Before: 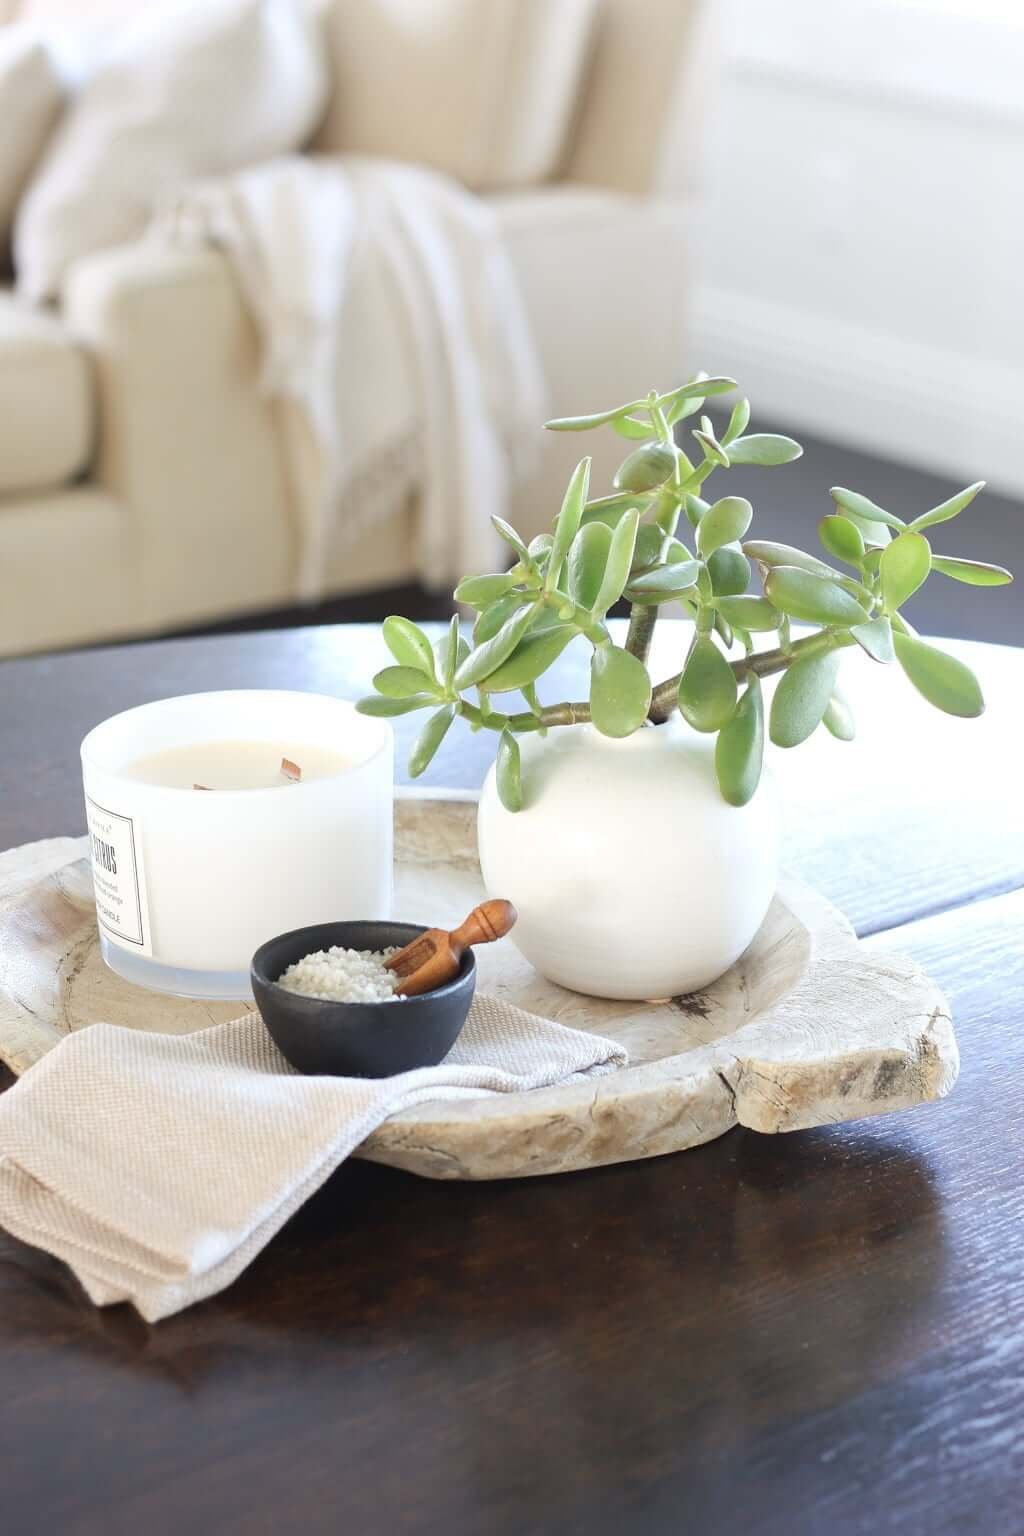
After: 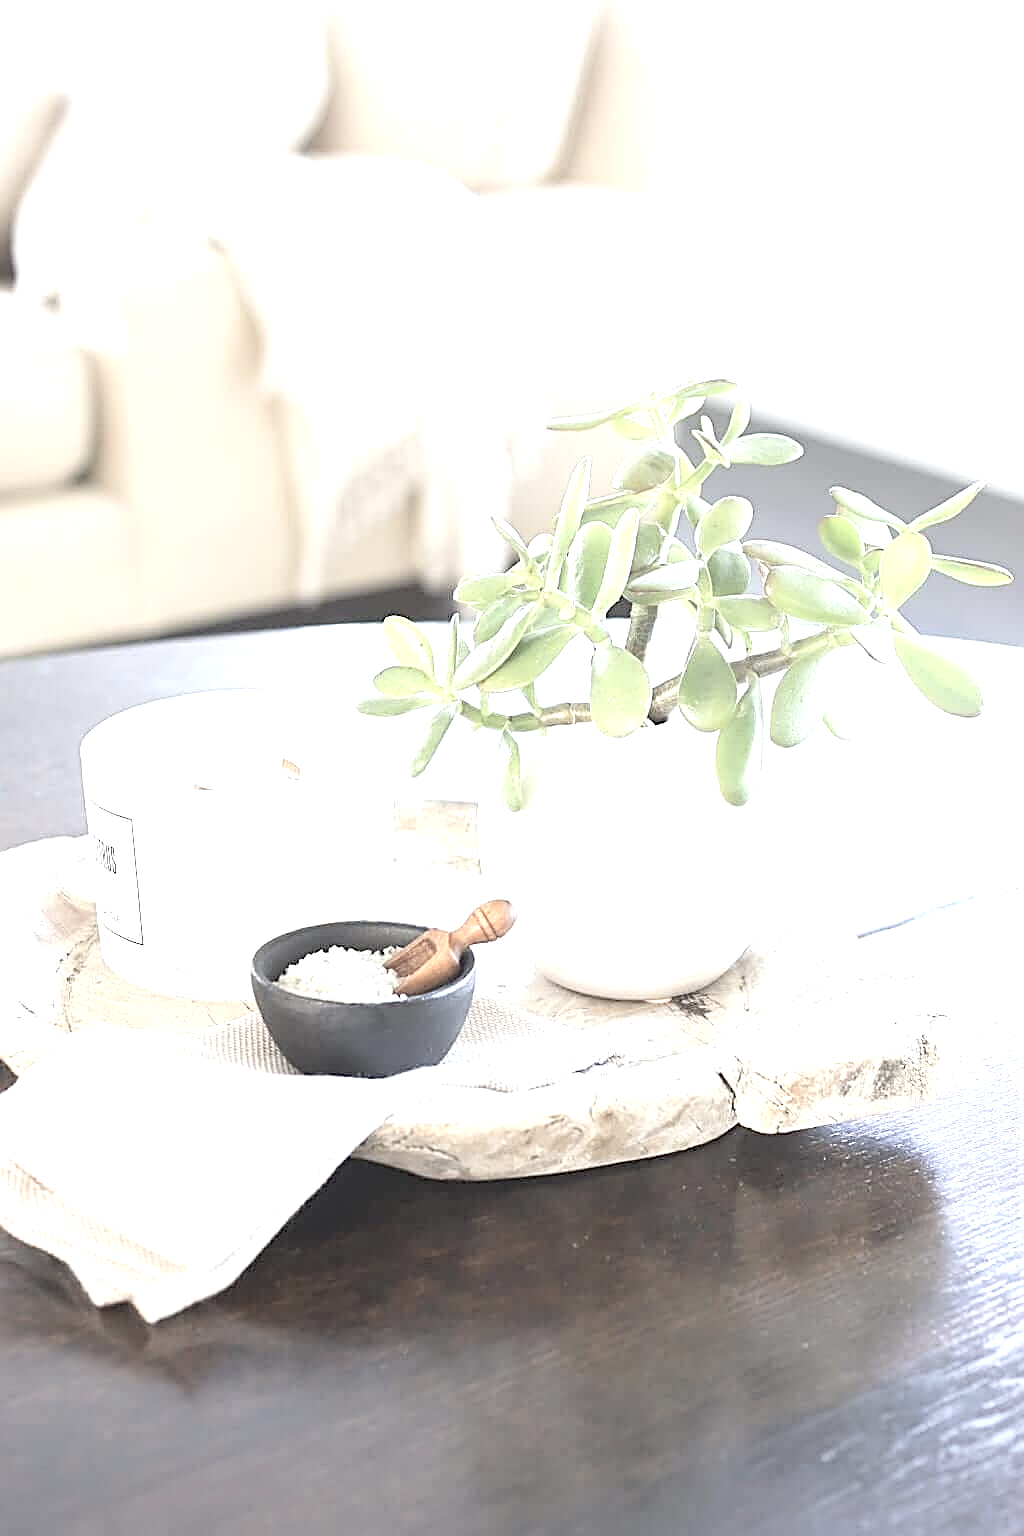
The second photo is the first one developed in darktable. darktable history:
sharpen: amount 1
contrast brightness saturation: brightness 0.18, saturation -0.5
exposure: black level correction 0, exposure 1.2 EV, compensate exposure bias true, compensate highlight preservation false
